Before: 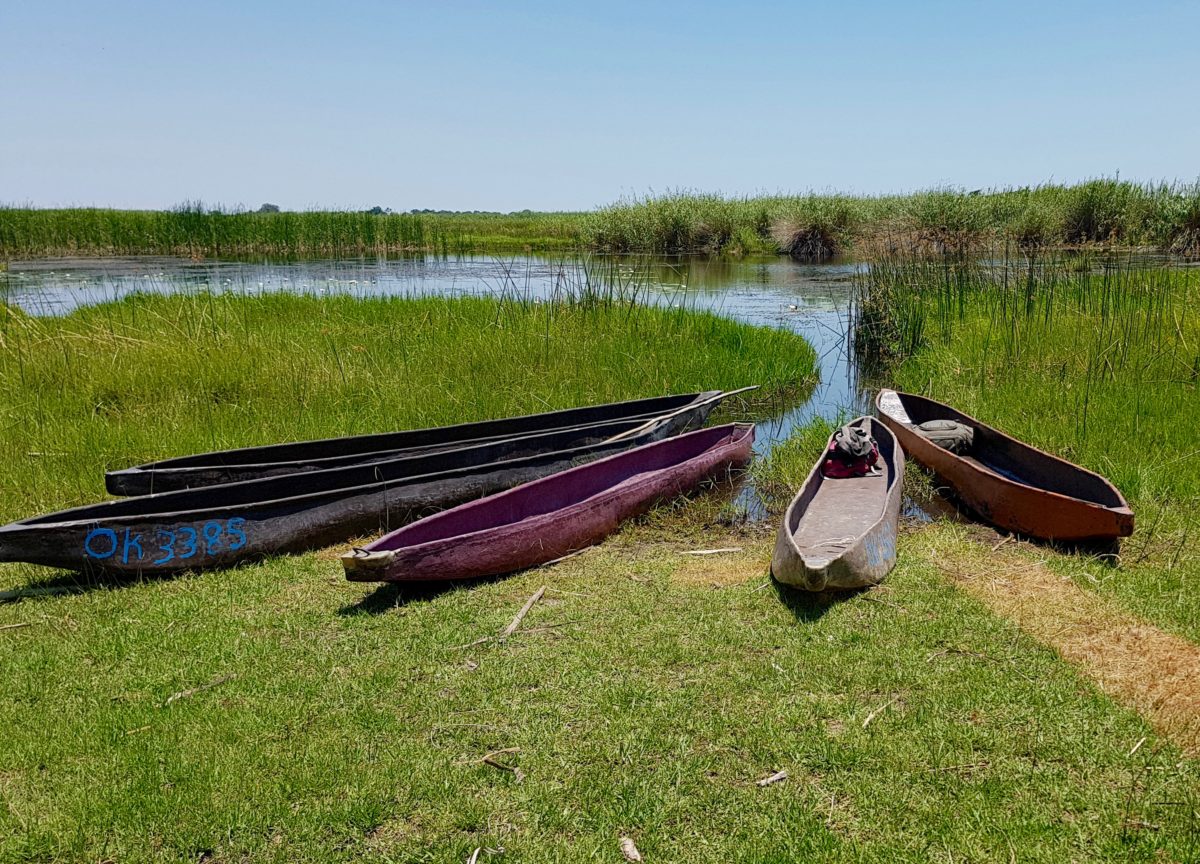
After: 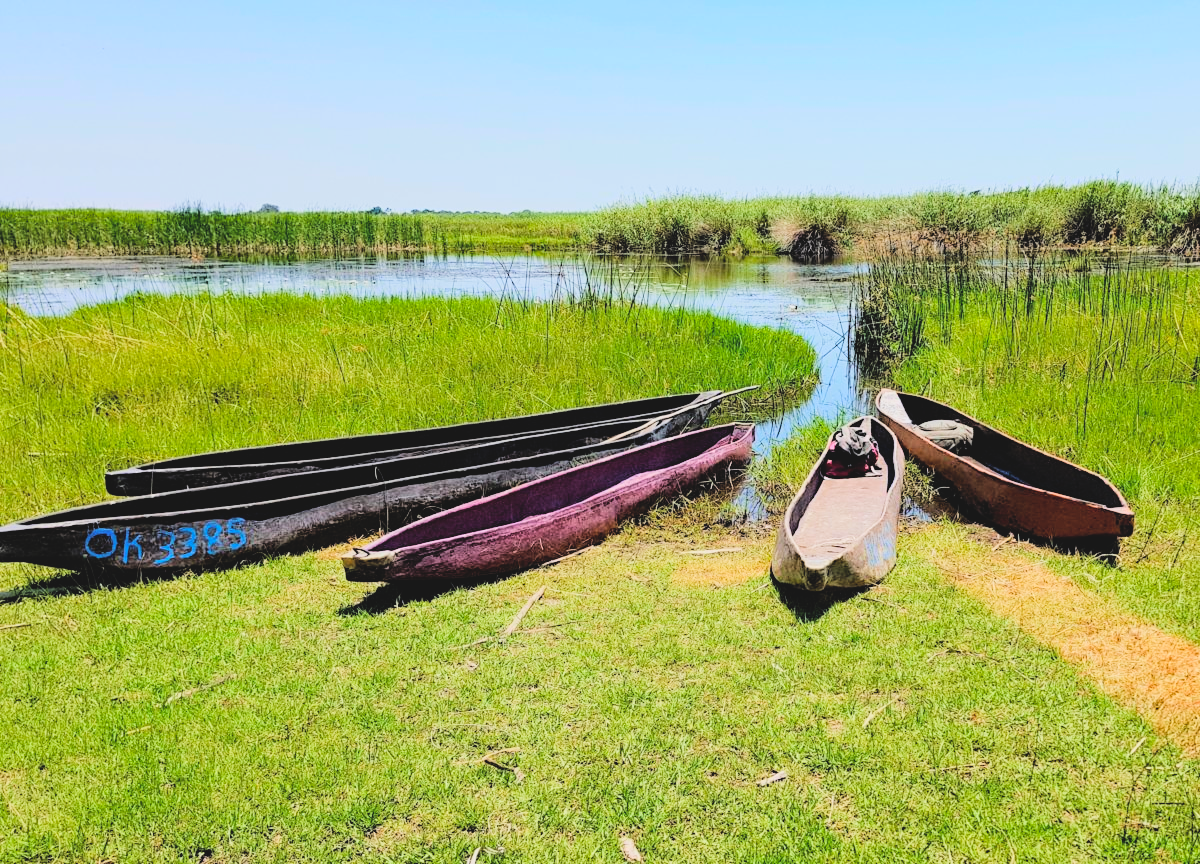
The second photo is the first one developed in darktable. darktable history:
filmic rgb: white relative exposure 3.9 EV, hardness 4.26
tone curve: curves: ch0 [(0, 0) (0.004, 0) (0.133, 0.071) (0.325, 0.456) (0.832, 0.957) (1, 1)], color space Lab, linked channels, preserve colors none
exposure: compensate highlight preservation false
contrast brightness saturation: contrast -0.28
haze removal: compatibility mode true, adaptive false
